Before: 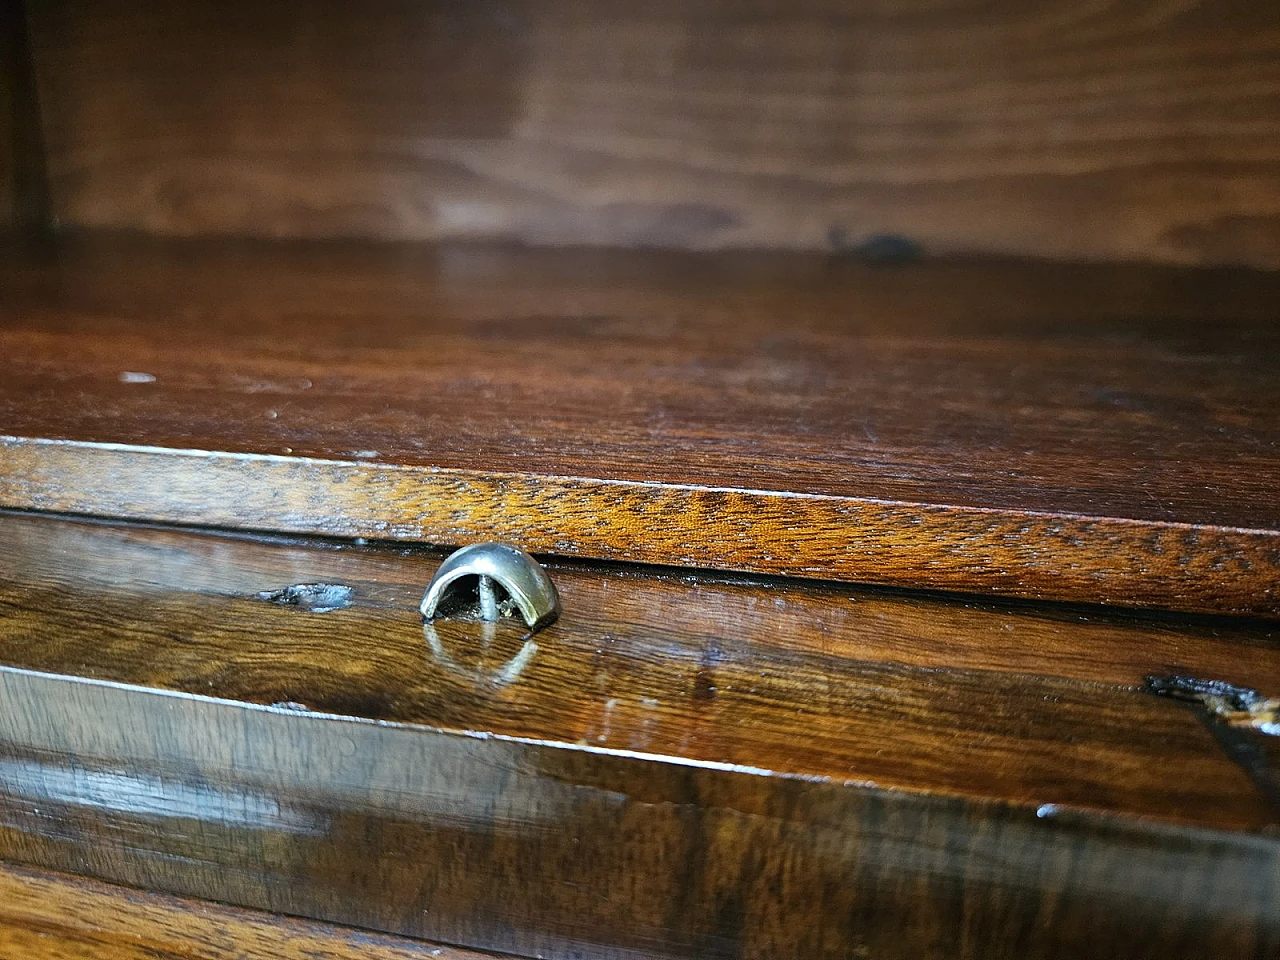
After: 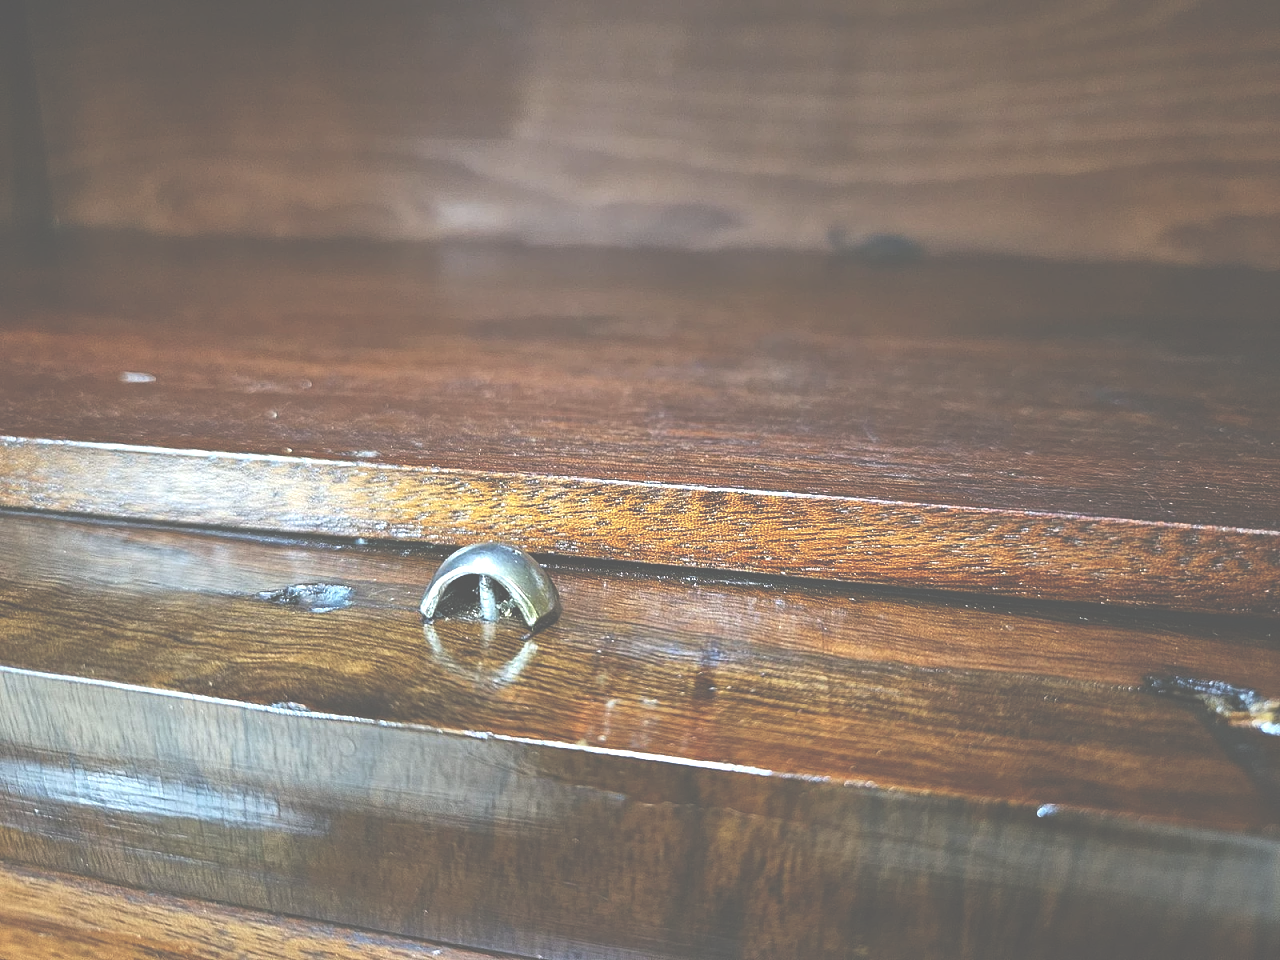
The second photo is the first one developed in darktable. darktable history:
exposure: black level correction -0.073, exposure 0.502 EV, compensate highlight preservation false
color balance rgb: perceptual saturation grading › global saturation -2.301%, perceptual saturation grading › highlights -7.673%, perceptual saturation grading › mid-tones 7.9%, perceptual saturation grading › shadows 3.872%
